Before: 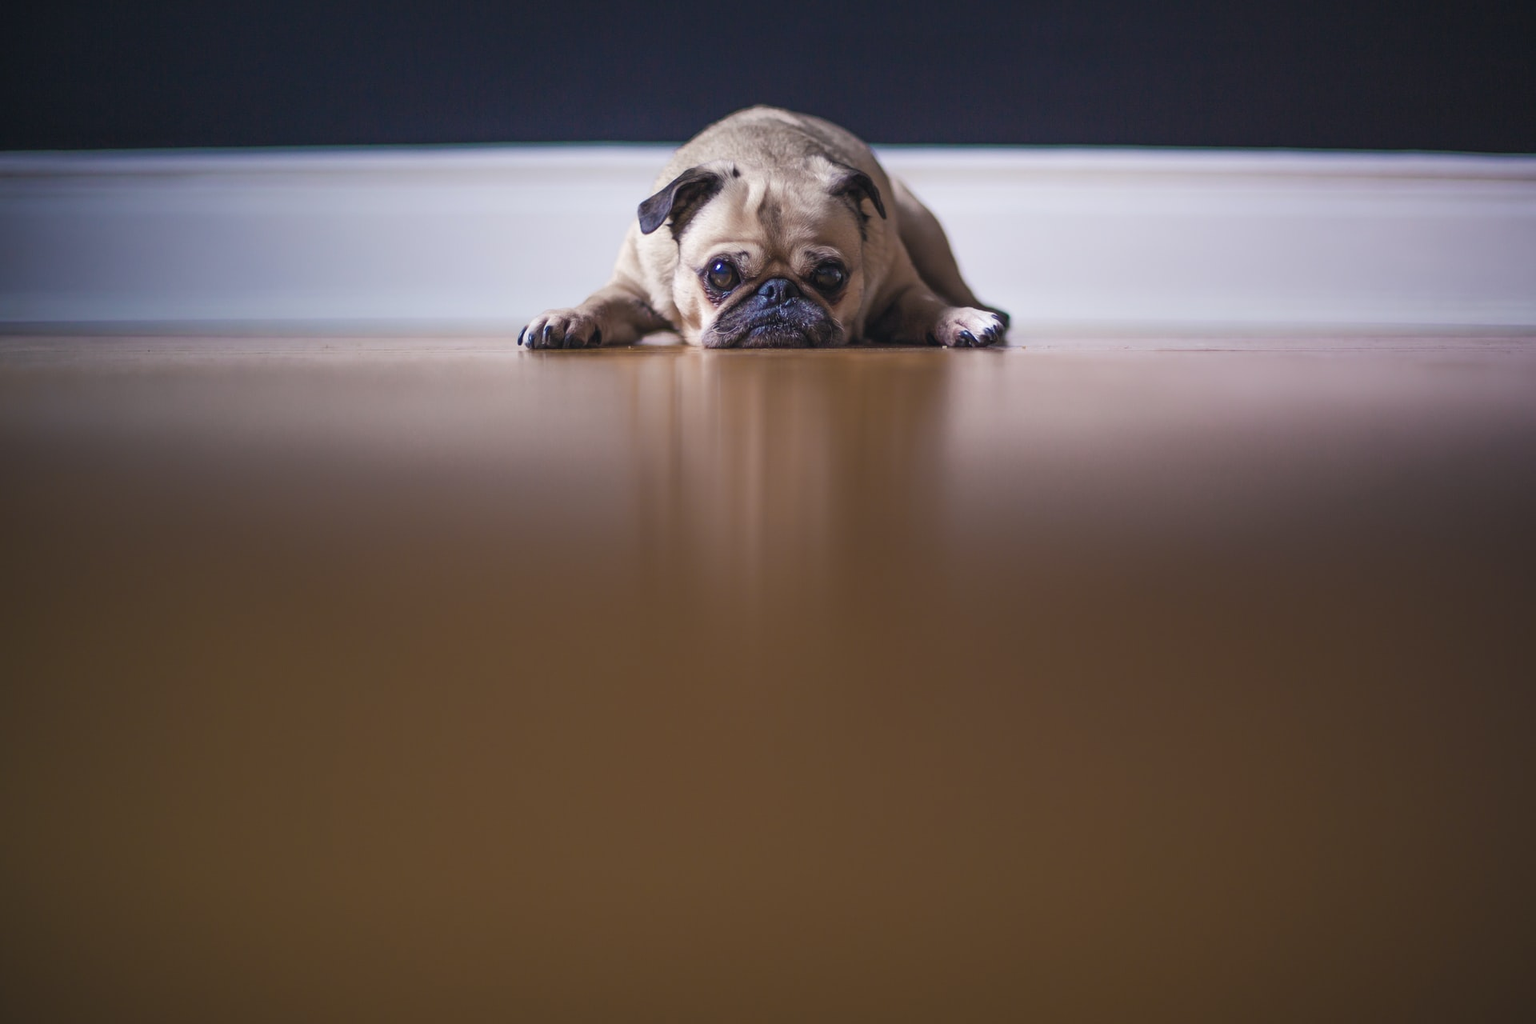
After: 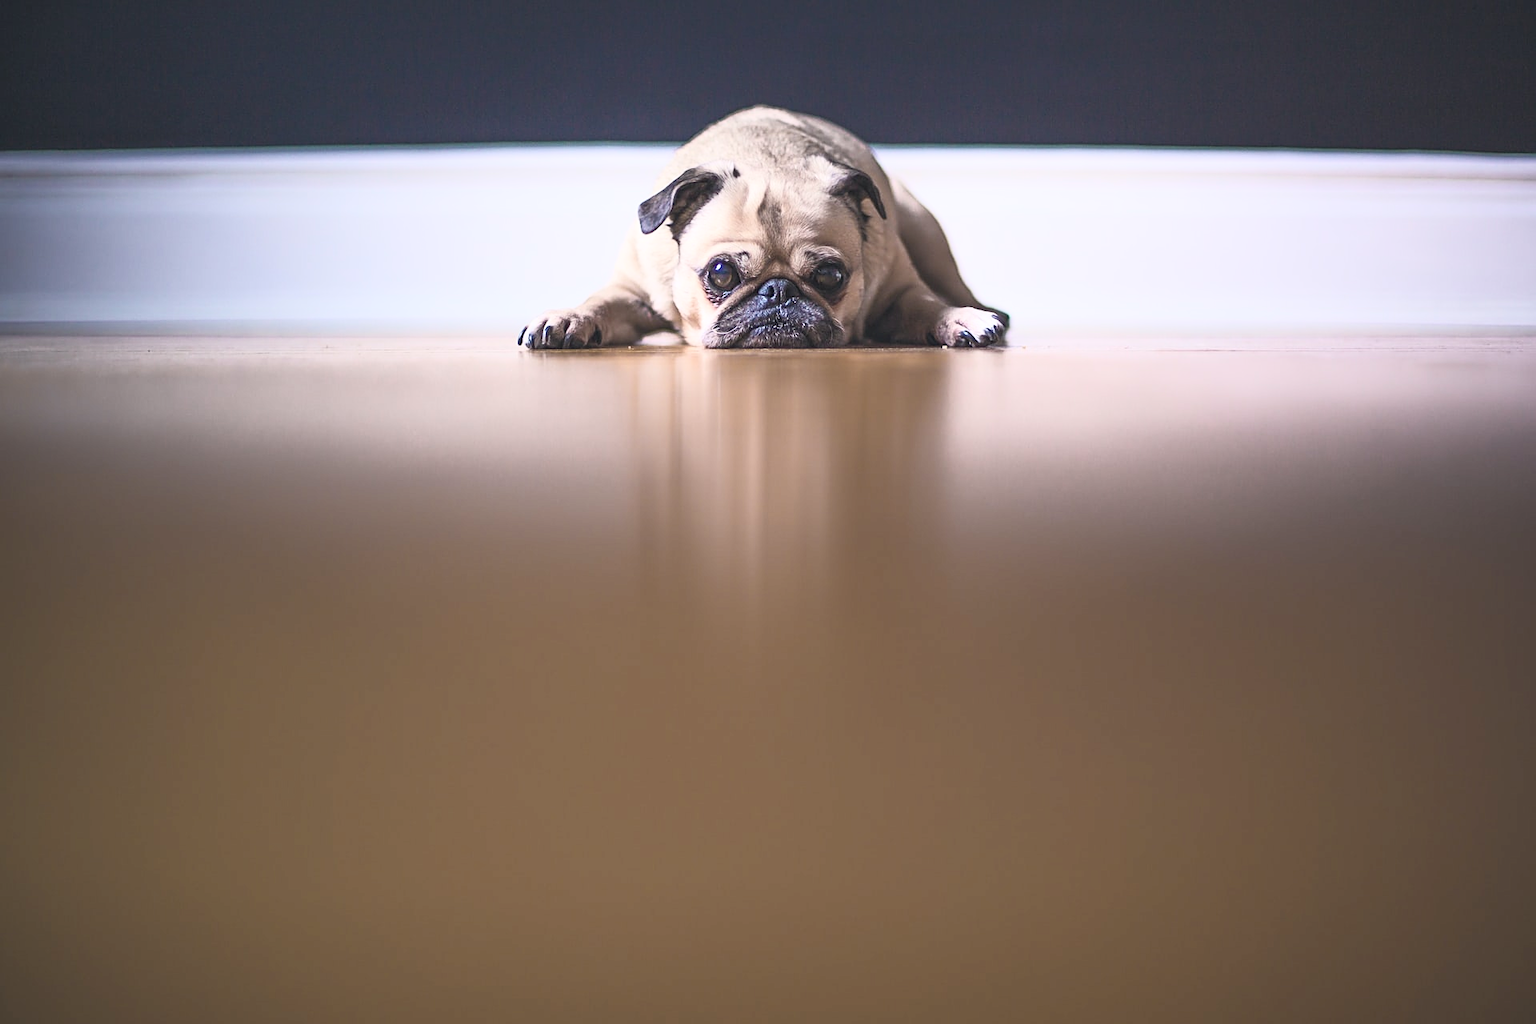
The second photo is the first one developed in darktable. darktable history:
contrast brightness saturation: contrast 0.39, brightness 0.53
sharpen: on, module defaults
